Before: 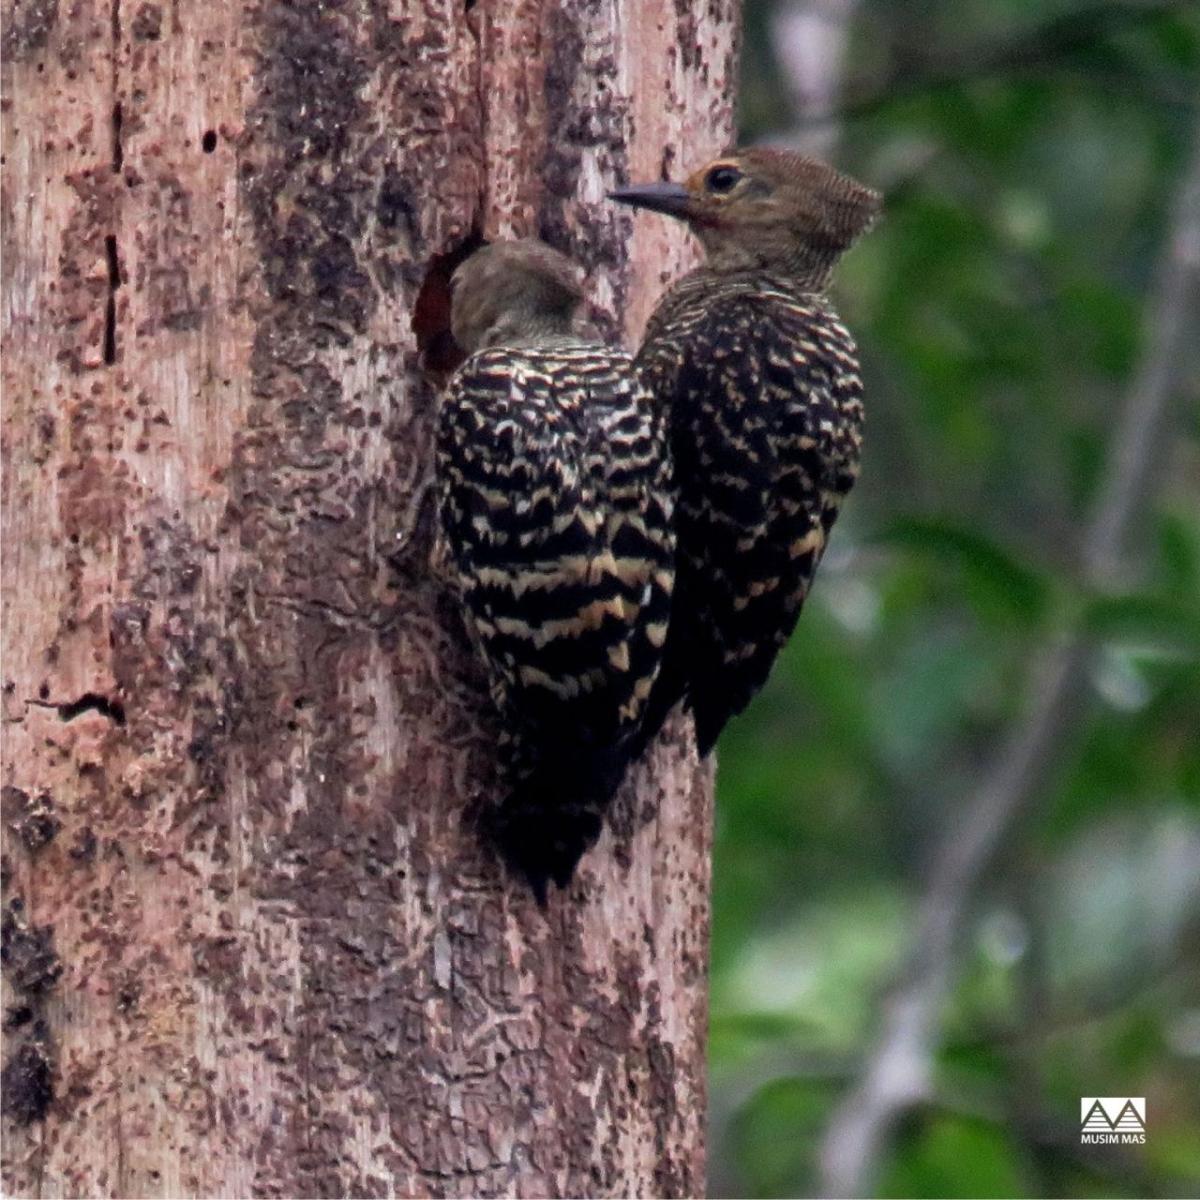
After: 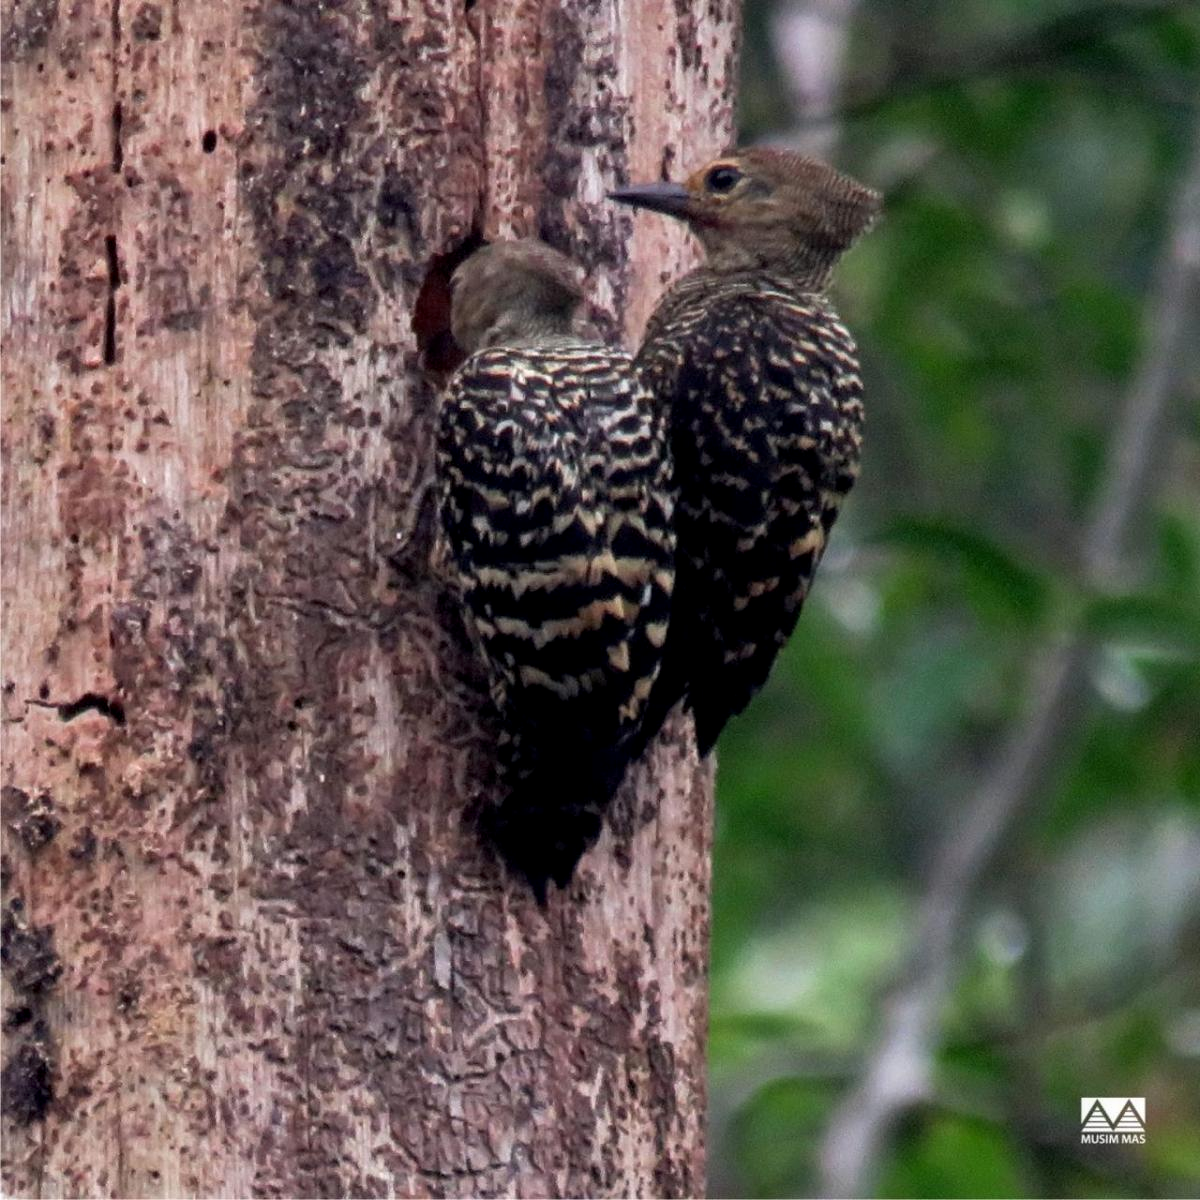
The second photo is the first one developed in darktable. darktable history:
shadows and highlights: shadows 12, white point adjustment 1.2, highlights -0.36, soften with gaussian
local contrast: highlights 61%, shadows 106%, detail 107%, midtone range 0.529
